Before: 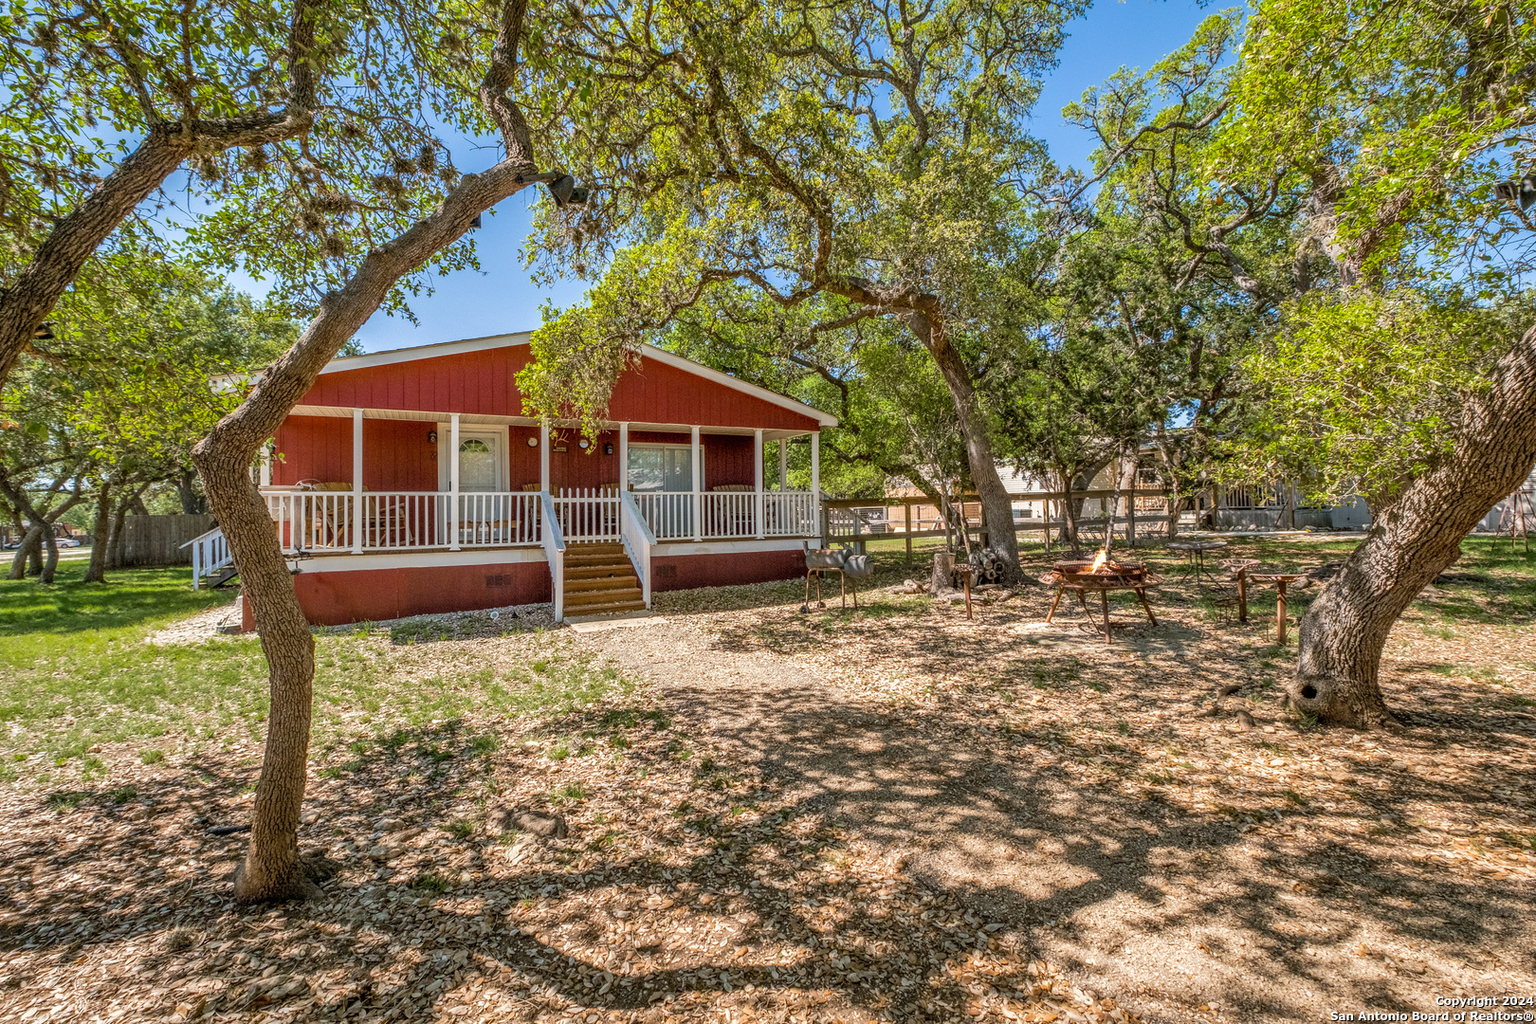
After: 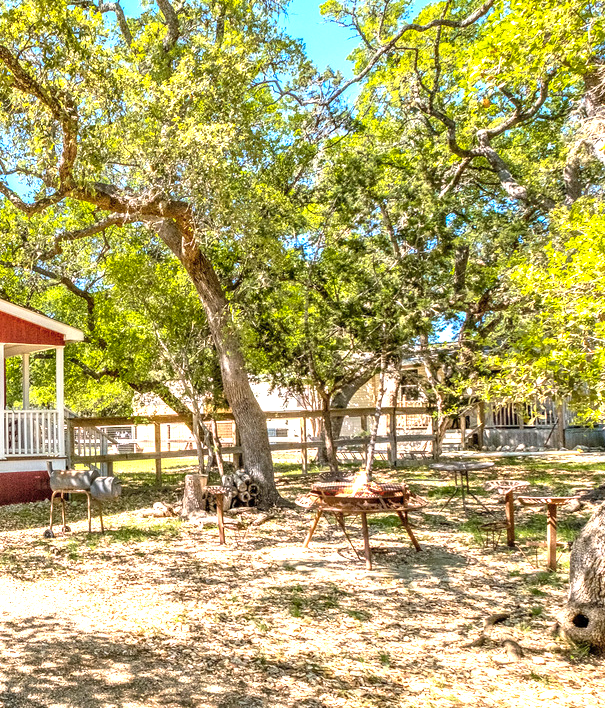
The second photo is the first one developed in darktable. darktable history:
exposure: exposure 1.001 EV, compensate highlight preservation false
color zones: curves: ch0 [(0.099, 0.624) (0.257, 0.596) (0.384, 0.376) (0.529, 0.492) (0.697, 0.564) (0.768, 0.532) (0.908, 0.644)]; ch1 [(0.112, 0.564) (0.254, 0.612) (0.432, 0.676) (0.592, 0.456) (0.743, 0.684) (0.888, 0.536)]; ch2 [(0.25, 0.5) (0.469, 0.36) (0.75, 0.5)]
crop and rotate: left 49.437%, top 10.098%, right 13.214%, bottom 24.31%
